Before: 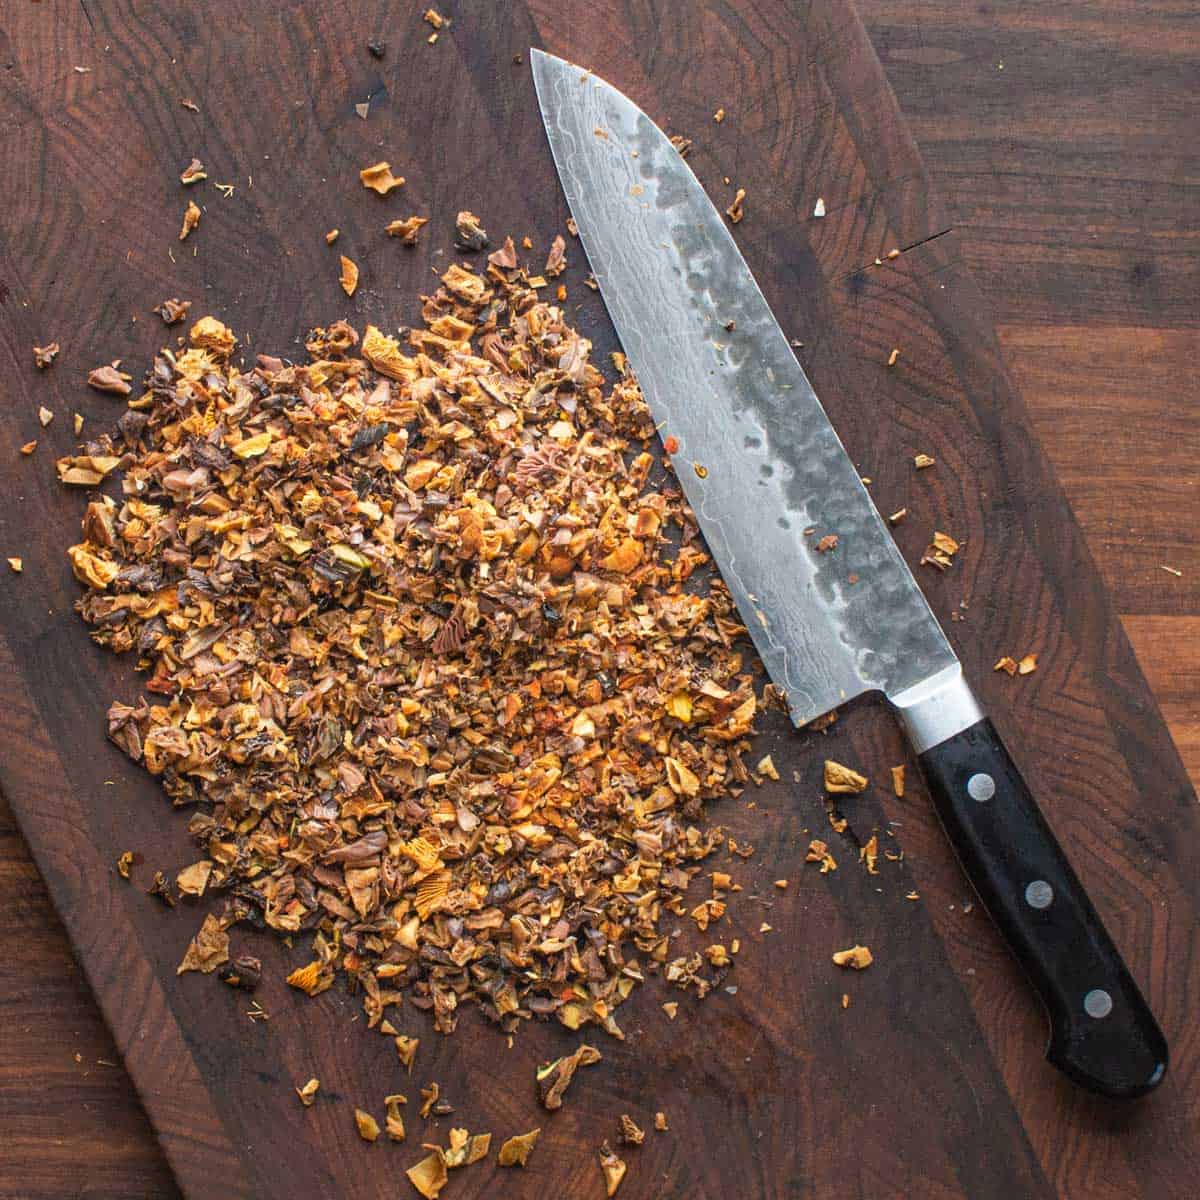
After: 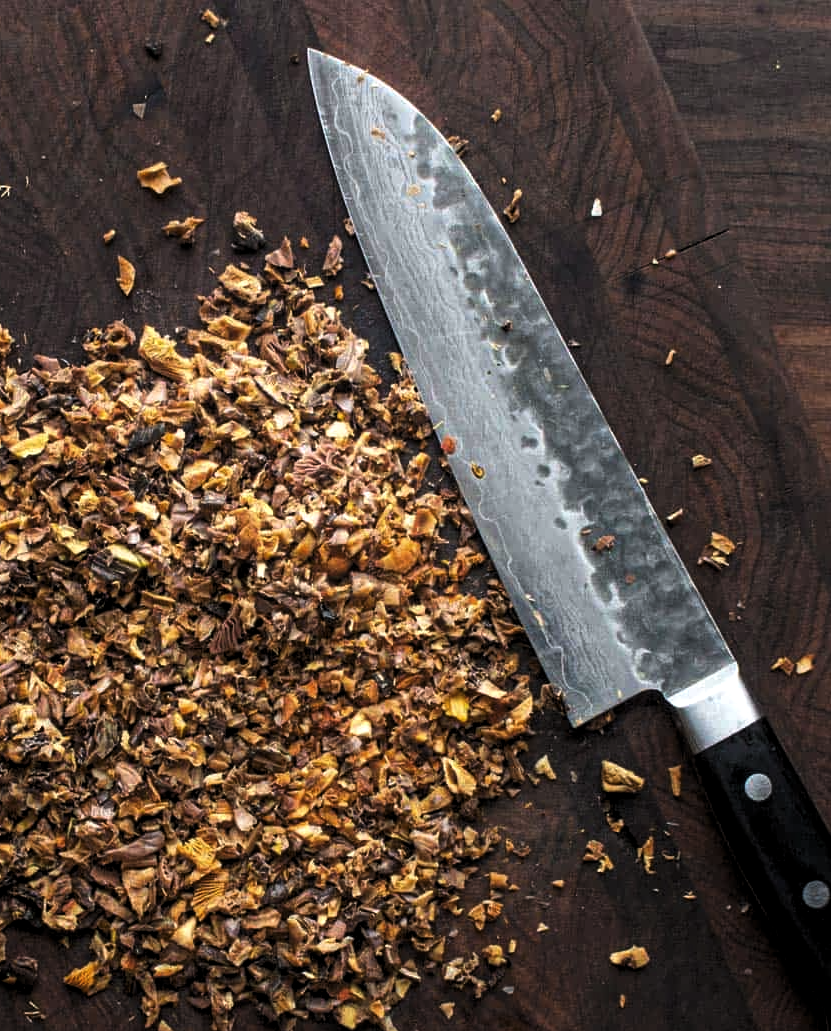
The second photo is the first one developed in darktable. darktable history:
crop: left 18.618%, right 12.098%, bottom 14.076%
levels: levels [0.101, 0.578, 0.953]
